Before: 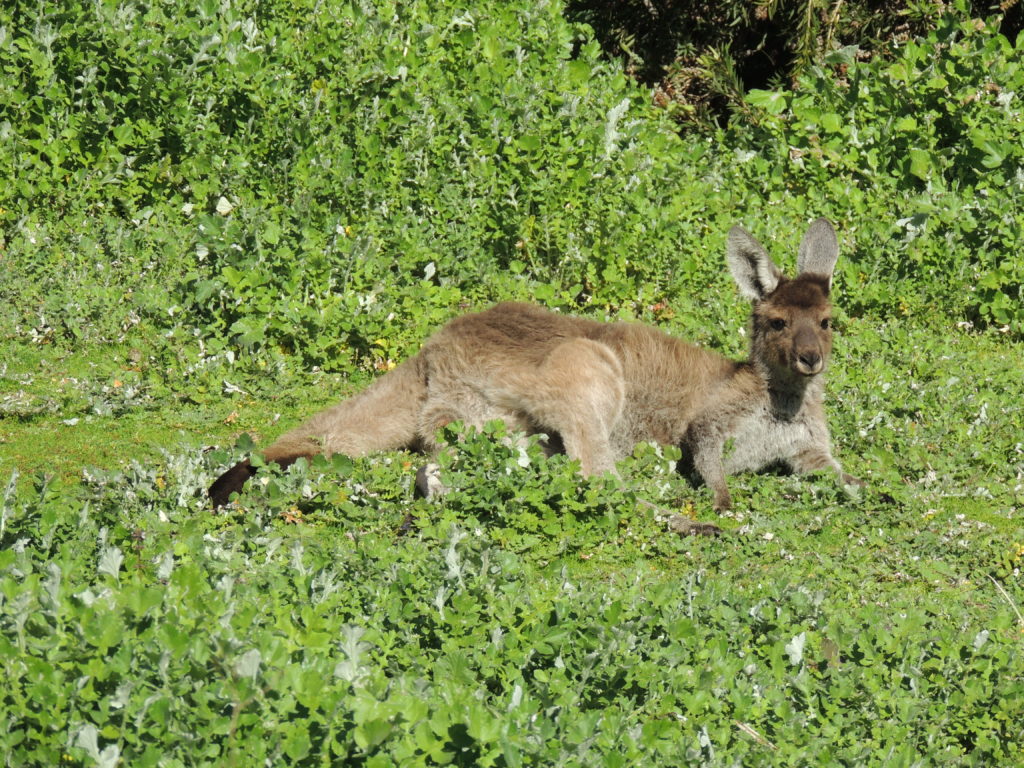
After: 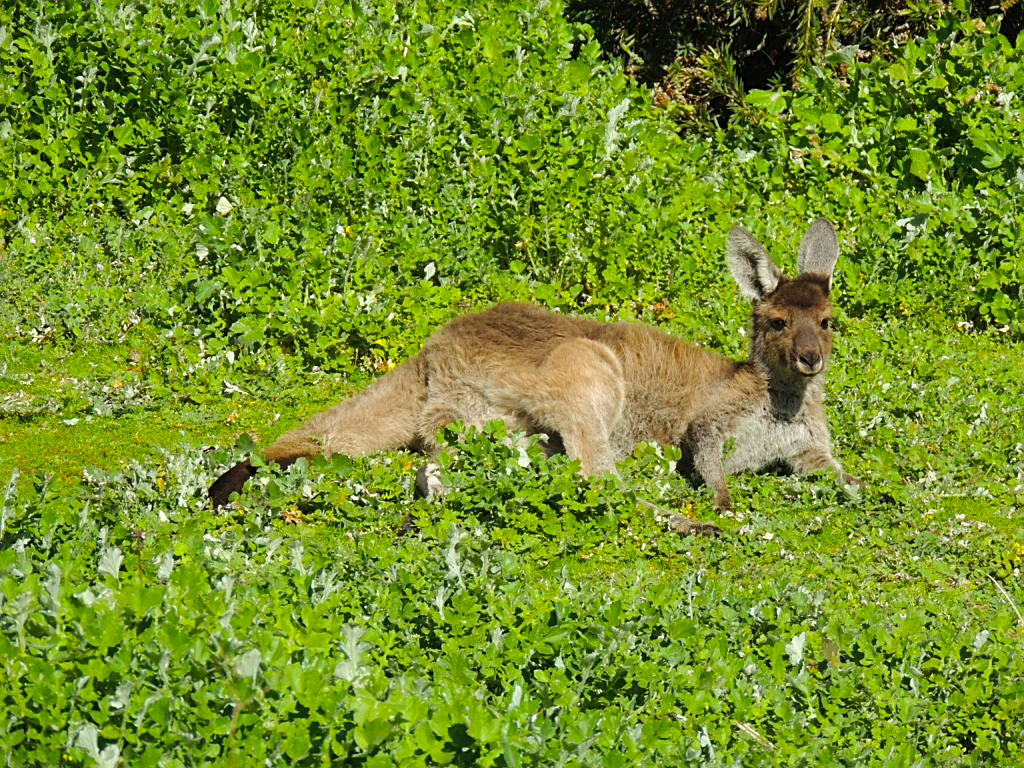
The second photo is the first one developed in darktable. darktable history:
exposure: compensate highlight preservation false
sharpen: on, module defaults
color balance rgb: perceptual saturation grading › global saturation 30%, global vibrance 20%
